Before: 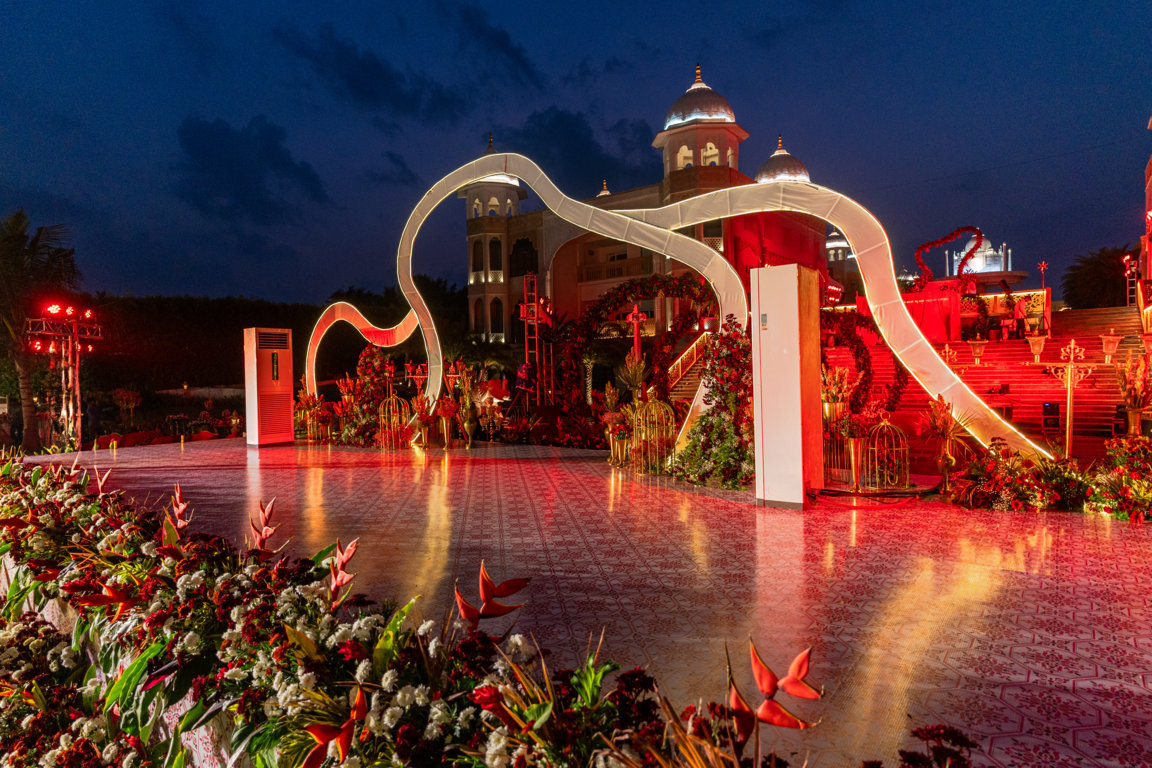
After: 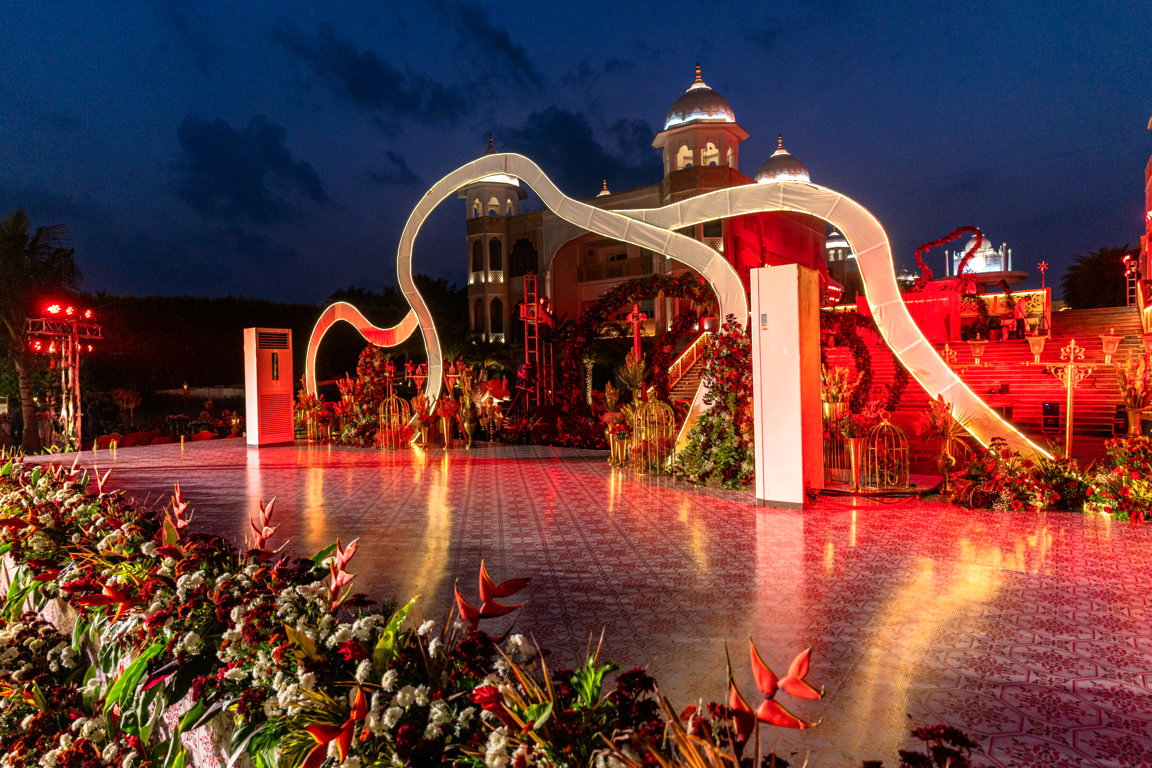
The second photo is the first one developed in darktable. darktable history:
tone equalizer: -8 EV -0.382 EV, -7 EV -0.374 EV, -6 EV -0.308 EV, -5 EV -0.223 EV, -3 EV 0.239 EV, -2 EV 0.343 EV, -1 EV 0.373 EV, +0 EV 0.397 EV
